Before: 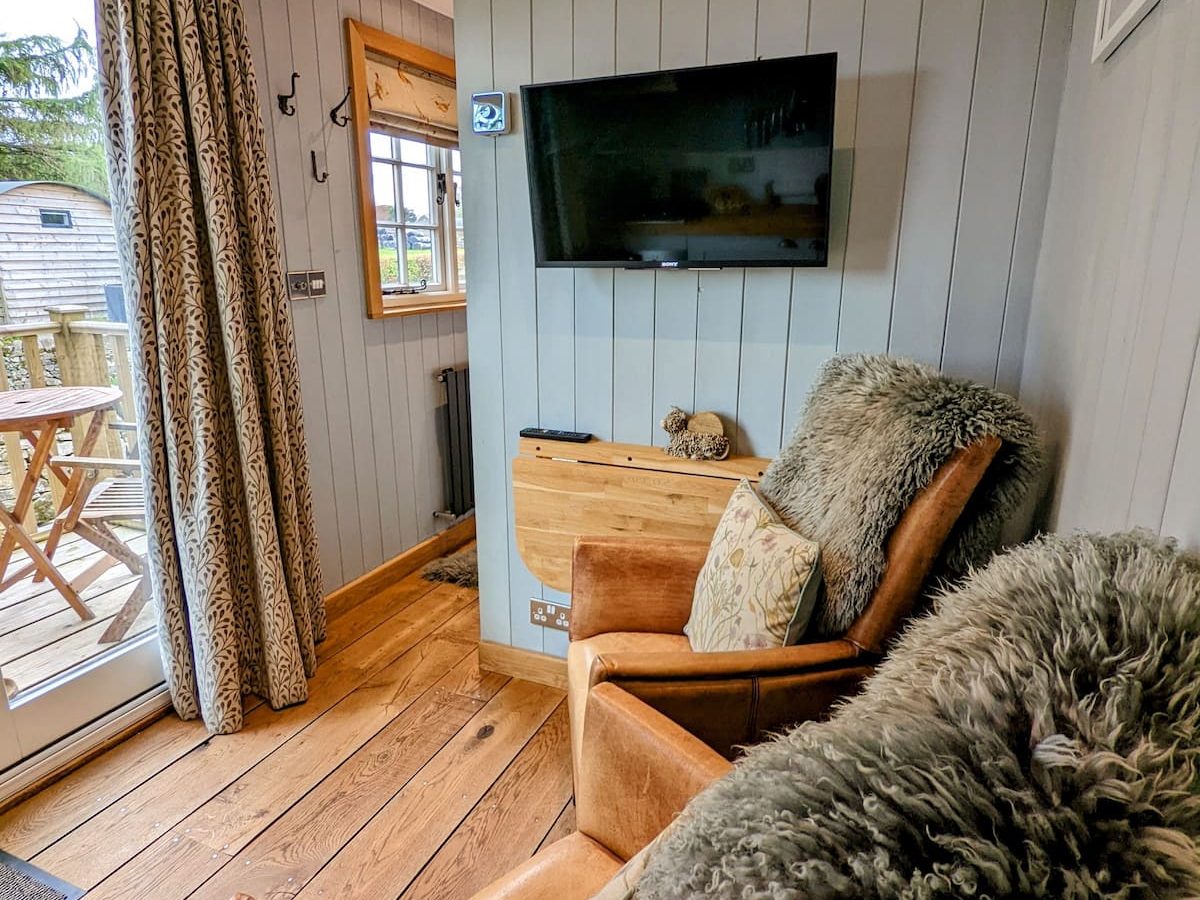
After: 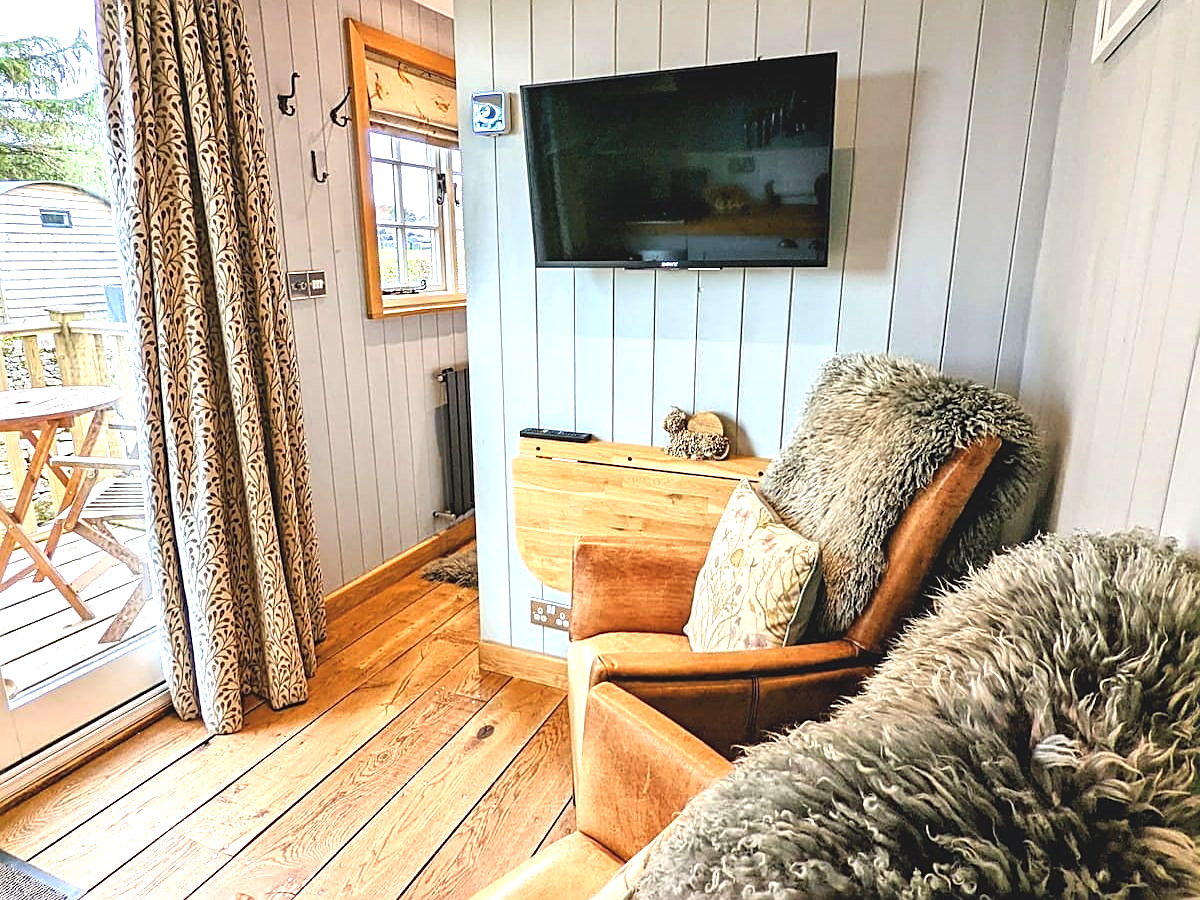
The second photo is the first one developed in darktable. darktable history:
sharpen: amount 0.566
exposure: black level correction -0.005, exposure 1 EV, compensate highlight preservation false
